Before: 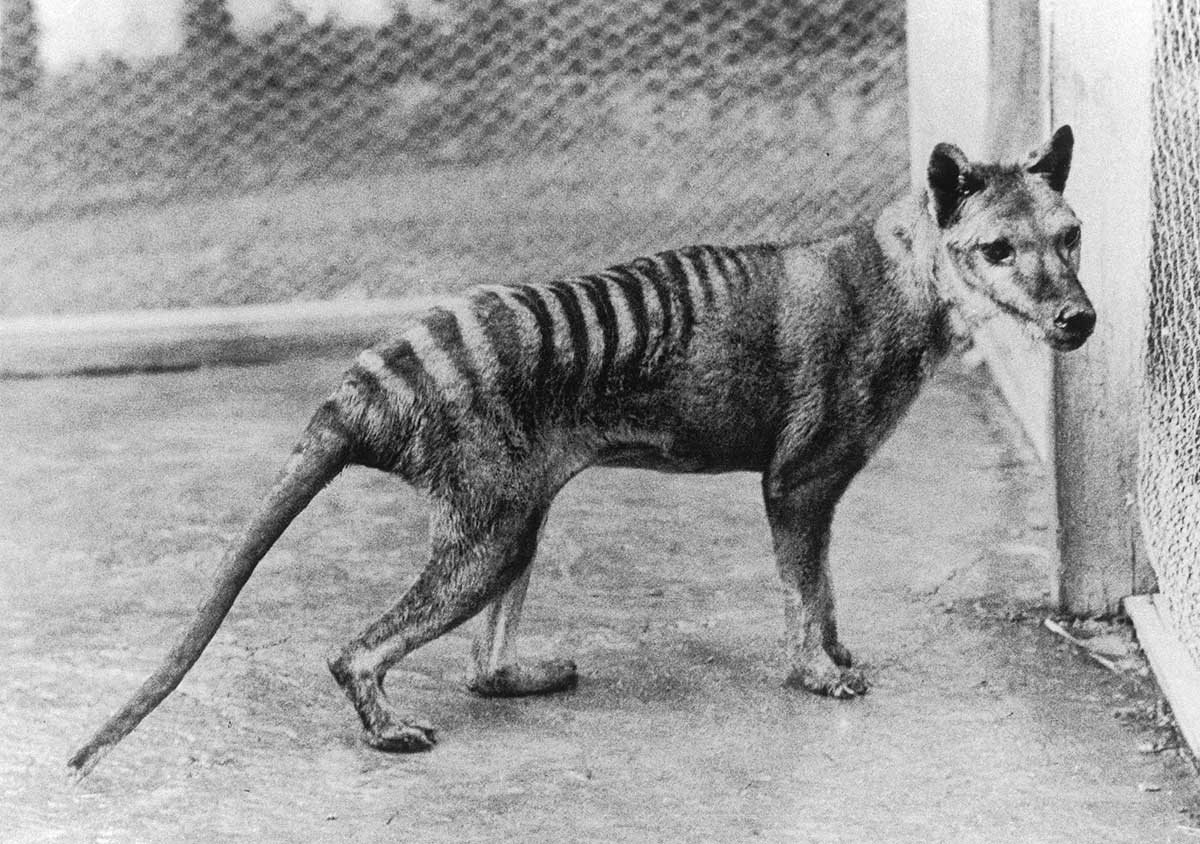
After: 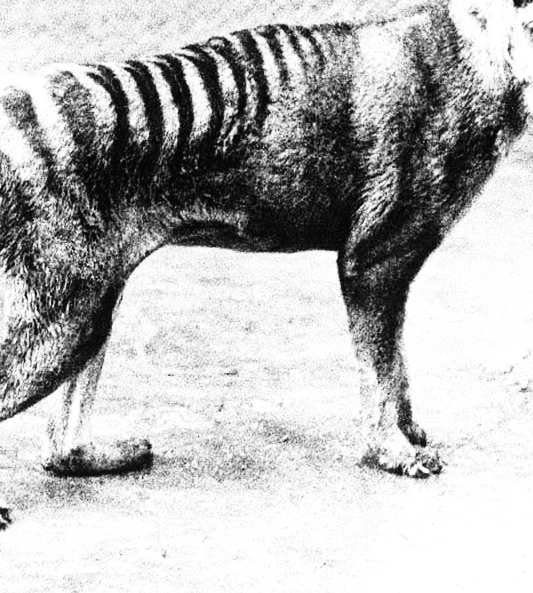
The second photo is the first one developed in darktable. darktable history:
tone equalizer: -8 EV -0.75 EV, -7 EV -0.7 EV, -6 EV -0.6 EV, -5 EV -0.4 EV, -3 EV 0.4 EV, -2 EV 0.6 EV, -1 EV 0.7 EV, +0 EV 0.75 EV, edges refinement/feathering 500, mask exposure compensation -1.57 EV, preserve details no
crop: left 35.432%, top 26.233%, right 20.145%, bottom 3.432%
base curve: curves: ch0 [(0, 0.003) (0.001, 0.002) (0.006, 0.004) (0.02, 0.022) (0.048, 0.086) (0.094, 0.234) (0.162, 0.431) (0.258, 0.629) (0.385, 0.8) (0.548, 0.918) (0.751, 0.988) (1, 1)], preserve colors none
